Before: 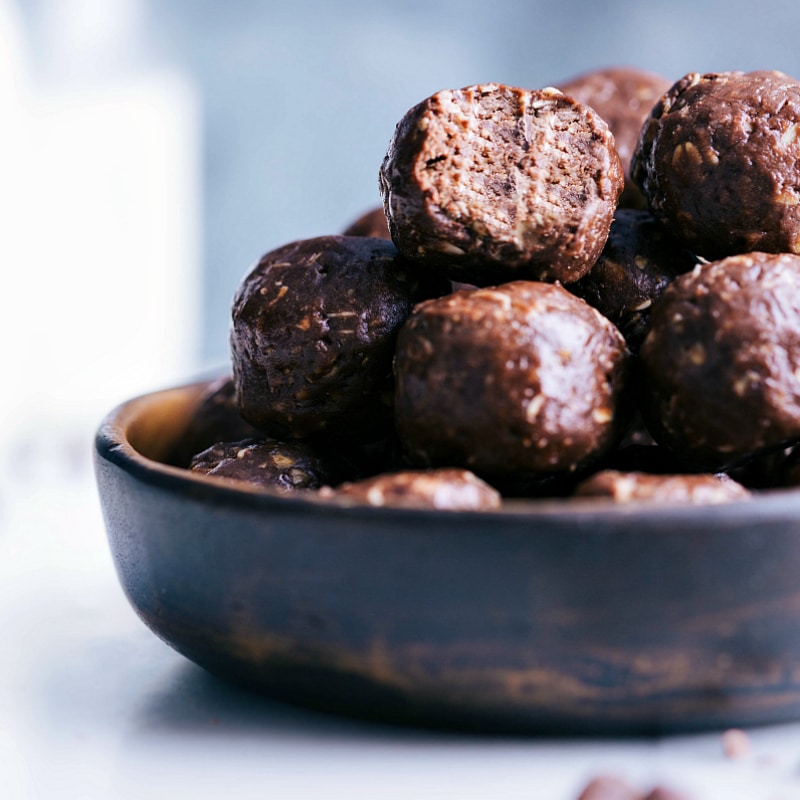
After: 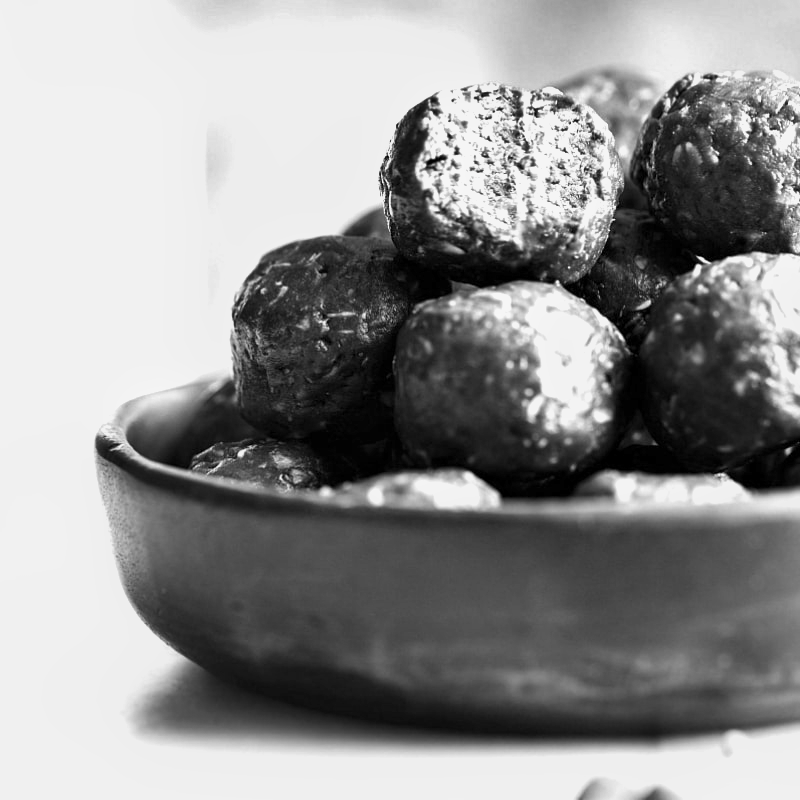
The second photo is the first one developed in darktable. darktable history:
monochrome: a 30.25, b 92.03
exposure: exposure 1 EV, compensate highlight preservation false
tone equalizer: on, module defaults
shadows and highlights: low approximation 0.01, soften with gaussian
